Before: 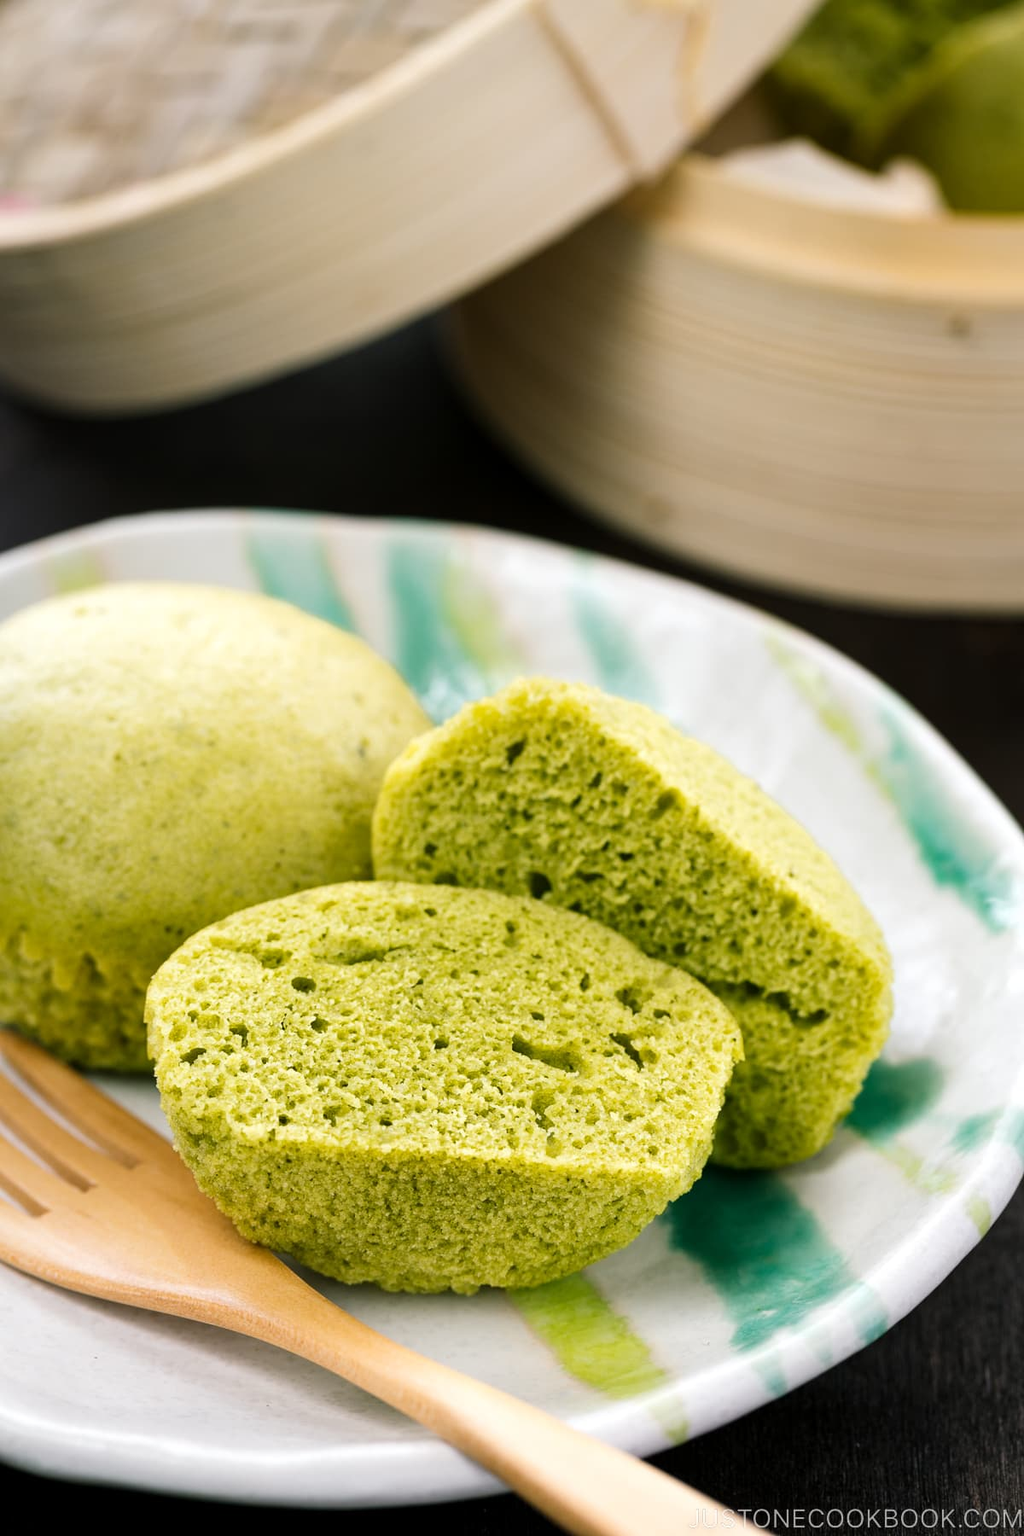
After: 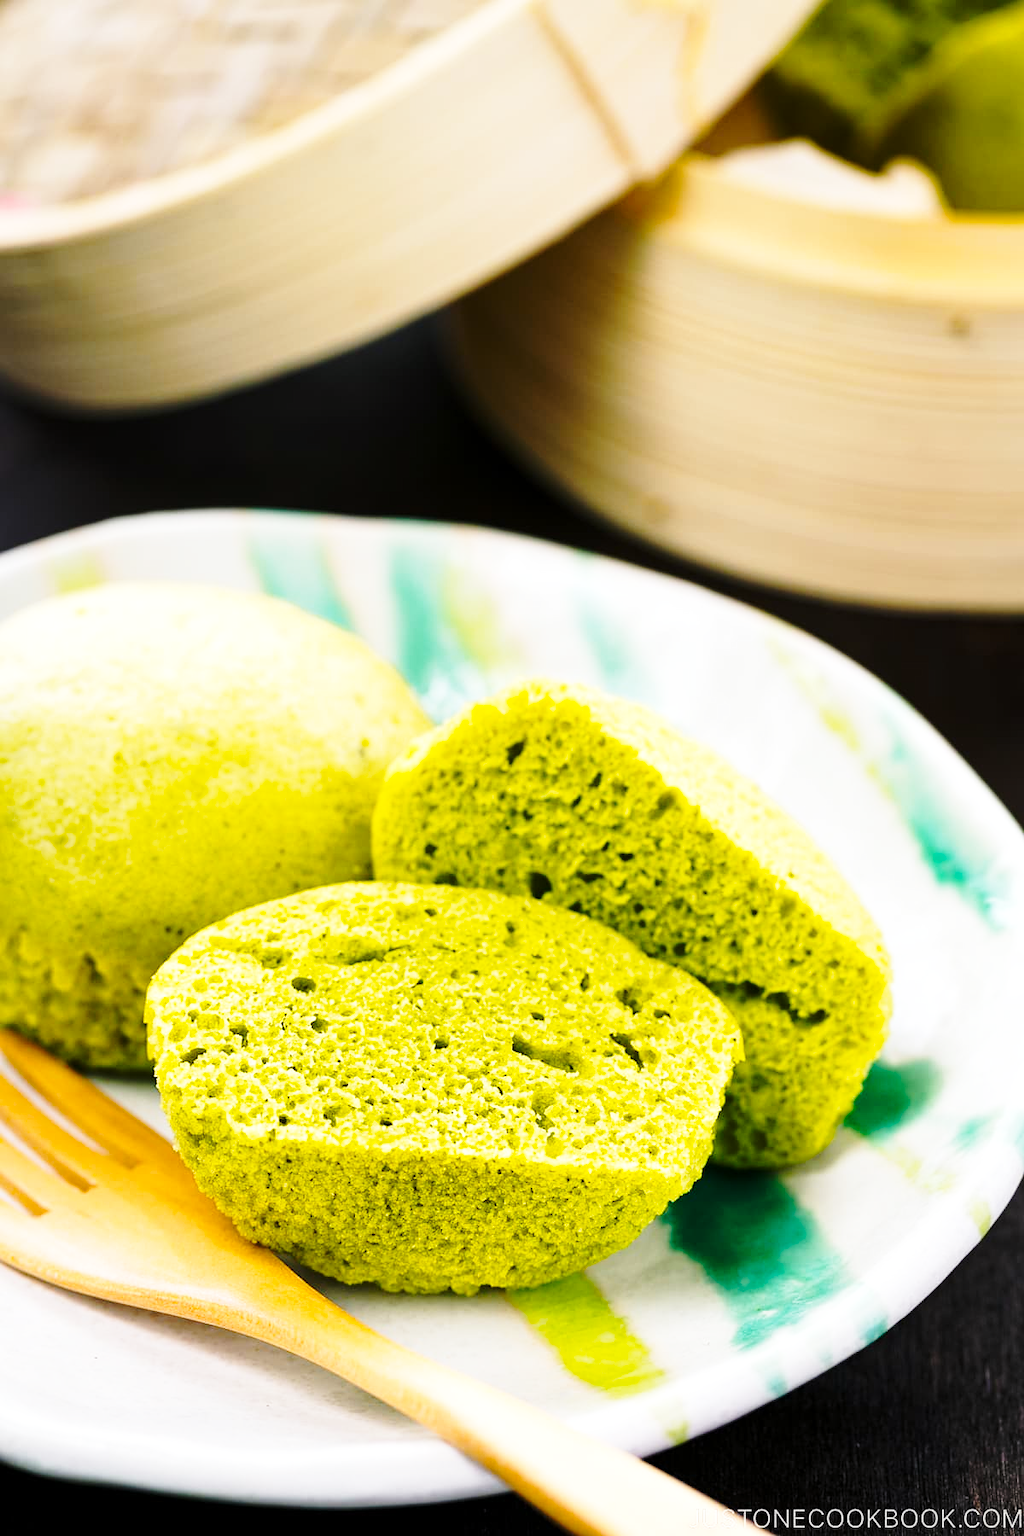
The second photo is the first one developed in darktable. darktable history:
color balance rgb: shadows lift › chroma 3.17%, shadows lift › hue 281.16°, power › hue 314.22°, perceptual saturation grading › global saturation 19.785%, global vibrance 20%
base curve: curves: ch0 [(0, 0) (0.036, 0.037) (0.121, 0.228) (0.46, 0.76) (0.859, 0.983) (1, 1)], preserve colors none
sharpen: radius 1.273, amount 0.288, threshold 0.249
